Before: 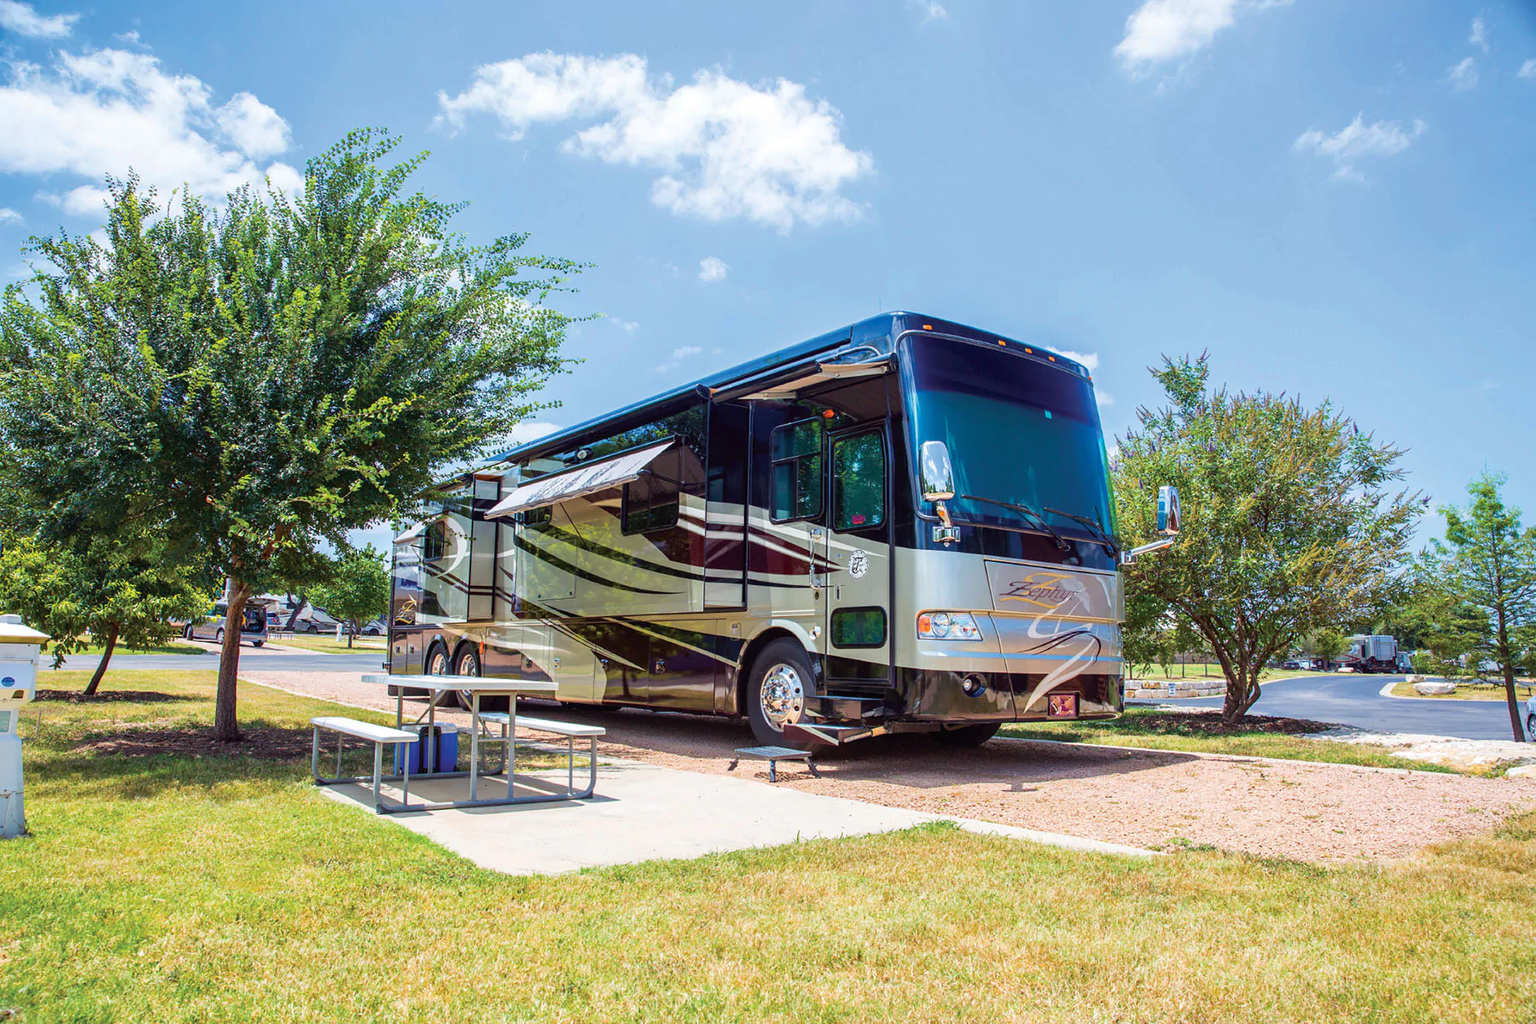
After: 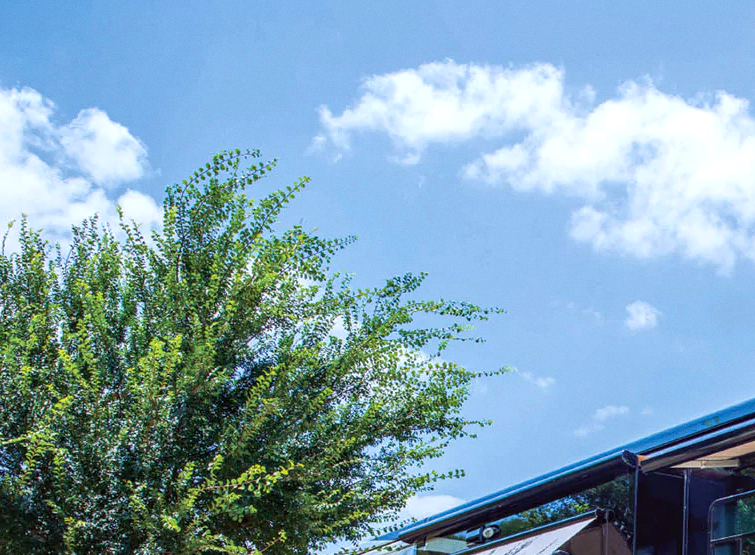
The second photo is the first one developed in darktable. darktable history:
white balance: red 0.967, blue 1.049
crop and rotate: left 10.817%, top 0.062%, right 47.194%, bottom 53.626%
local contrast: on, module defaults
grain: coarseness 0.09 ISO, strength 10%
